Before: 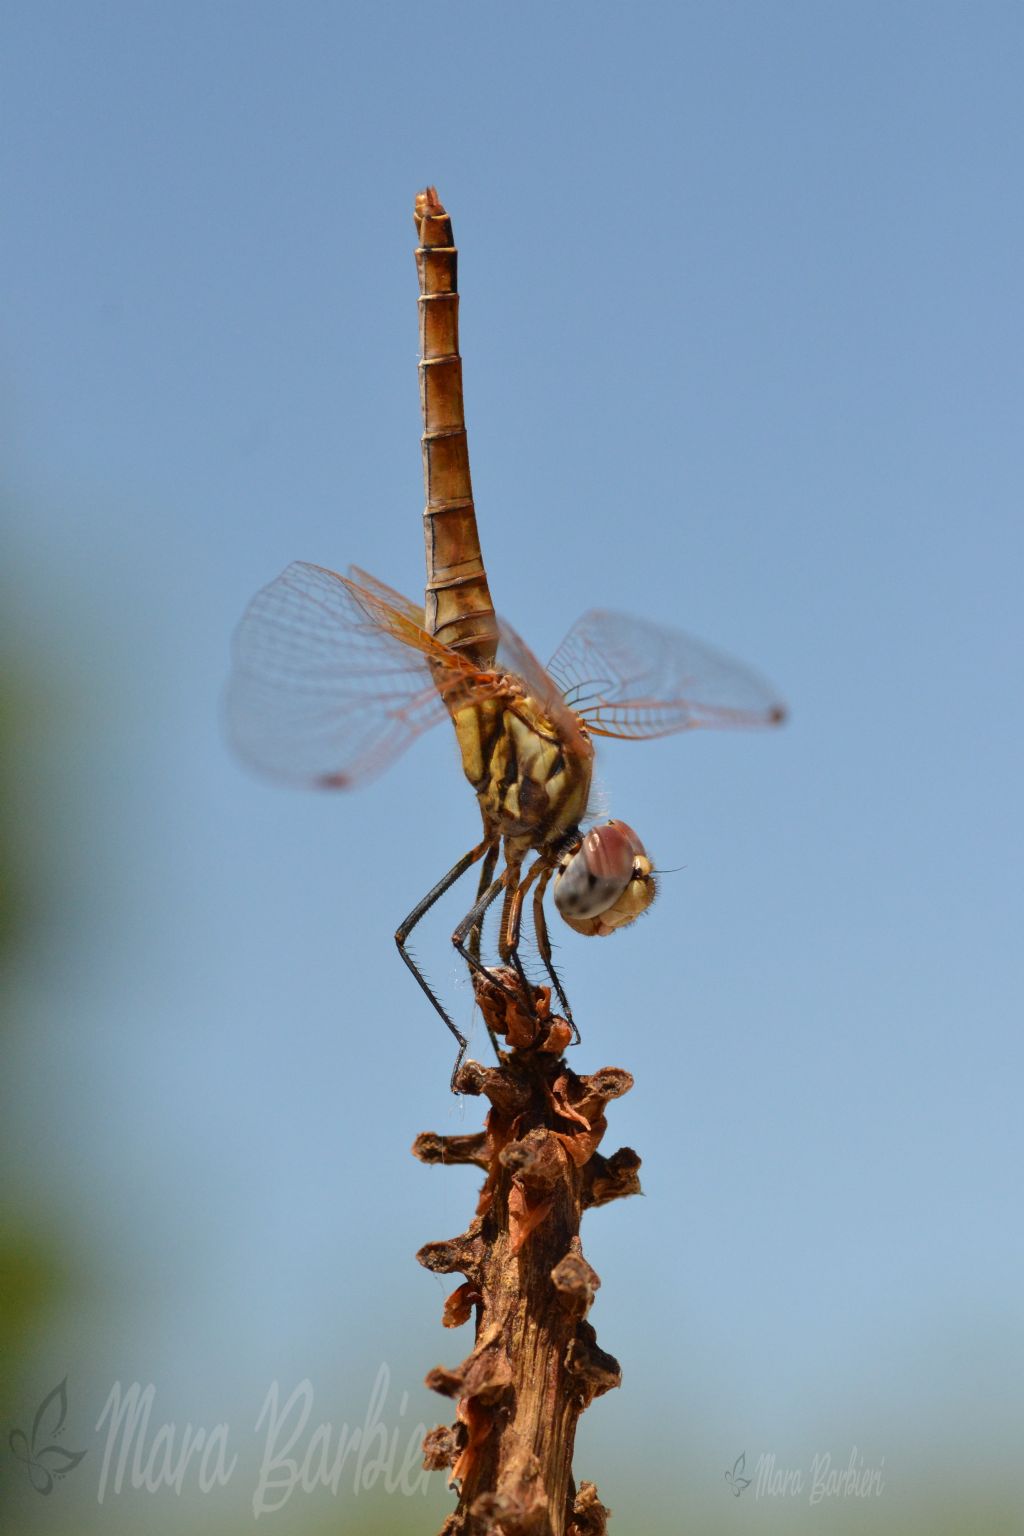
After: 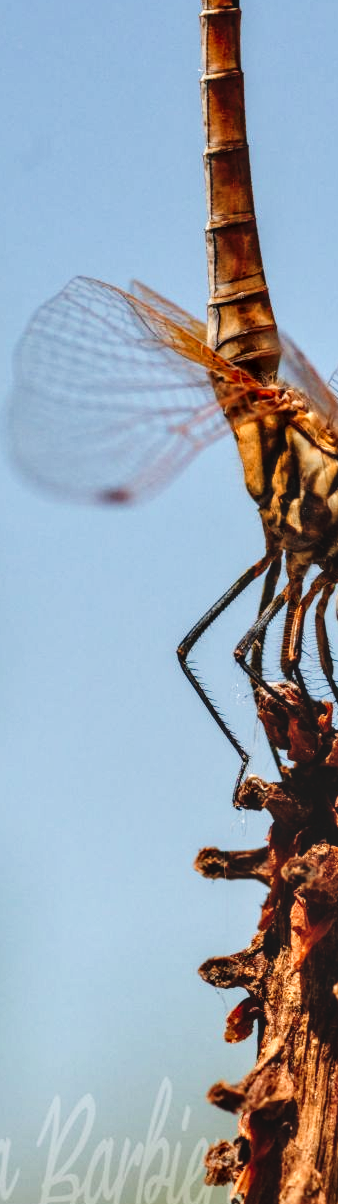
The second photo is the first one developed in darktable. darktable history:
local contrast: highlights 25%, detail 150%
crop and rotate: left 21.371%, top 18.608%, right 45.546%, bottom 2.969%
color zones: curves: ch2 [(0, 0.5) (0.143, 0.5) (0.286, 0.416) (0.429, 0.5) (0.571, 0.5) (0.714, 0.5) (0.857, 0.5) (1, 0.5)]
tone curve: curves: ch0 [(0, 0) (0.003, 0.108) (0.011, 0.108) (0.025, 0.108) (0.044, 0.113) (0.069, 0.113) (0.1, 0.121) (0.136, 0.136) (0.177, 0.16) (0.224, 0.192) (0.277, 0.246) (0.335, 0.324) (0.399, 0.419) (0.468, 0.518) (0.543, 0.622) (0.623, 0.721) (0.709, 0.815) (0.801, 0.893) (0.898, 0.949) (1, 1)], preserve colors none
